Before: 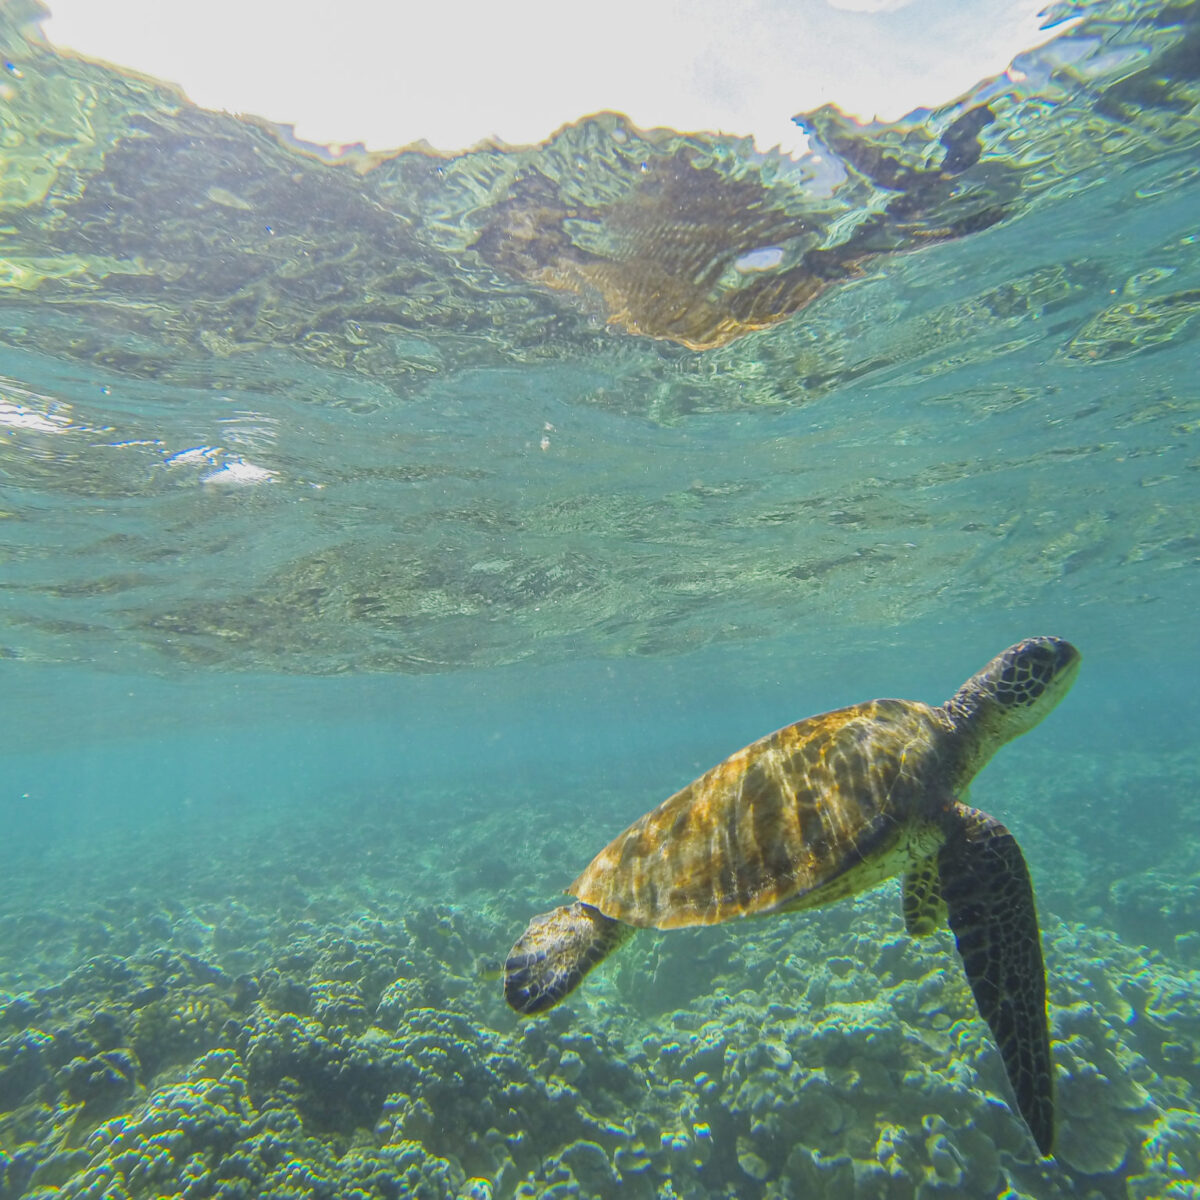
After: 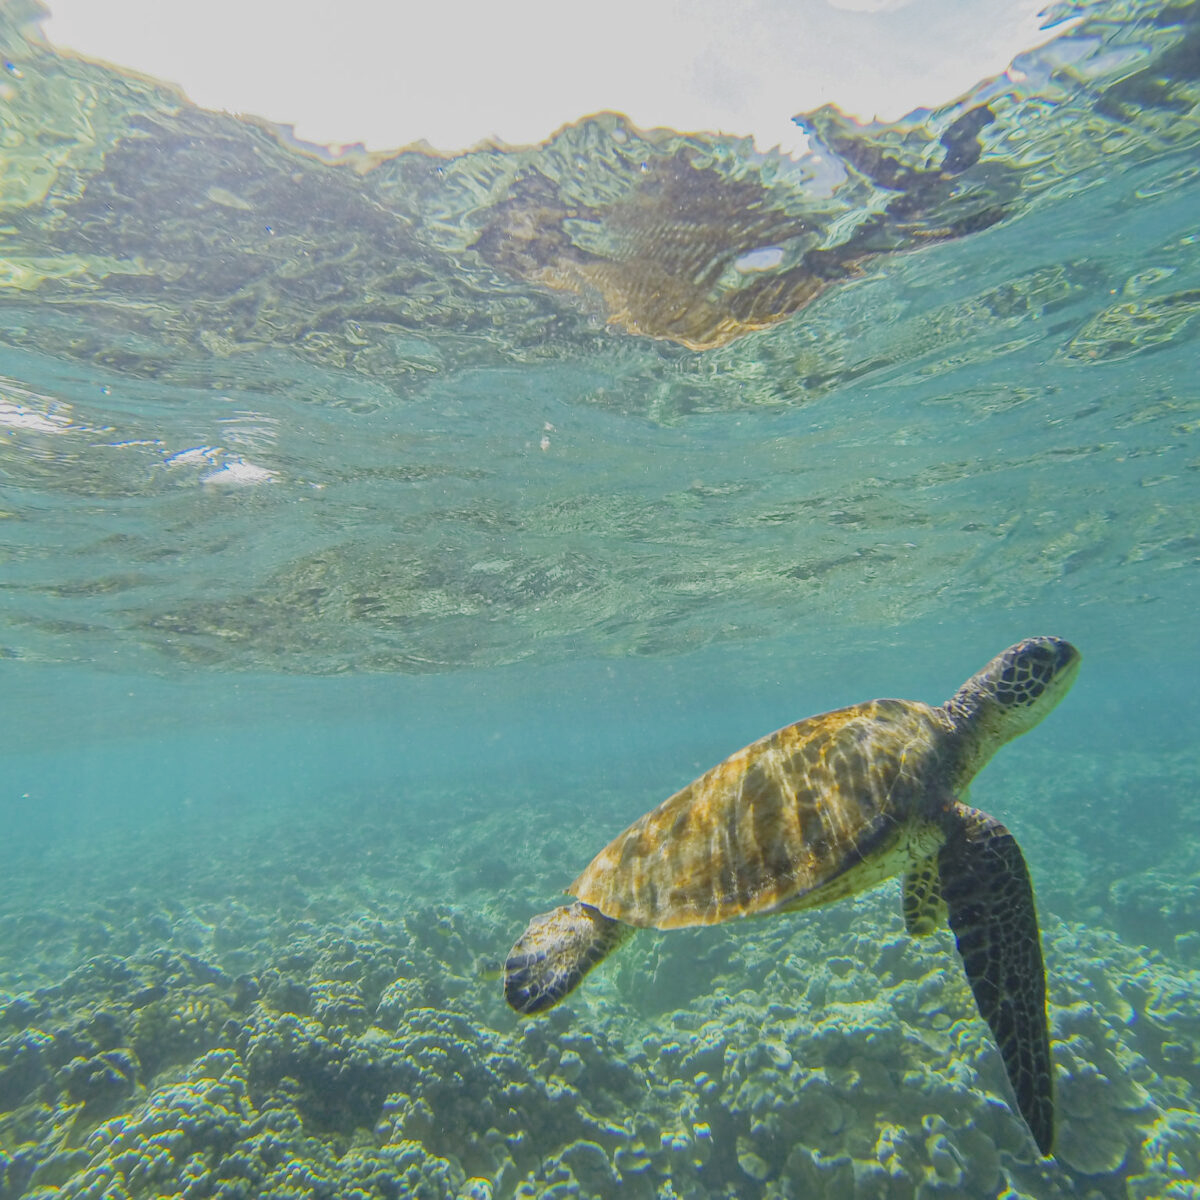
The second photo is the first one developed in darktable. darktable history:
contrast brightness saturation: saturation -0.05
haze removal: compatibility mode true, adaptive false
tone curve: curves: ch0 [(0, 0) (0.003, 0.048) (0.011, 0.055) (0.025, 0.065) (0.044, 0.089) (0.069, 0.111) (0.1, 0.132) (0.136, 0.163) (0.177, 0.21) (0.224, 0.259) (0.277, 0.323) (0.335, 0.385) (0.399, 0.442) (0.468, 0.508) (0.543, 0.578) (0.623, 0.648) (0.709, 0.716) (0.801, 0.781) (0.898, 0.845) (1, 1)], preserve colors none
